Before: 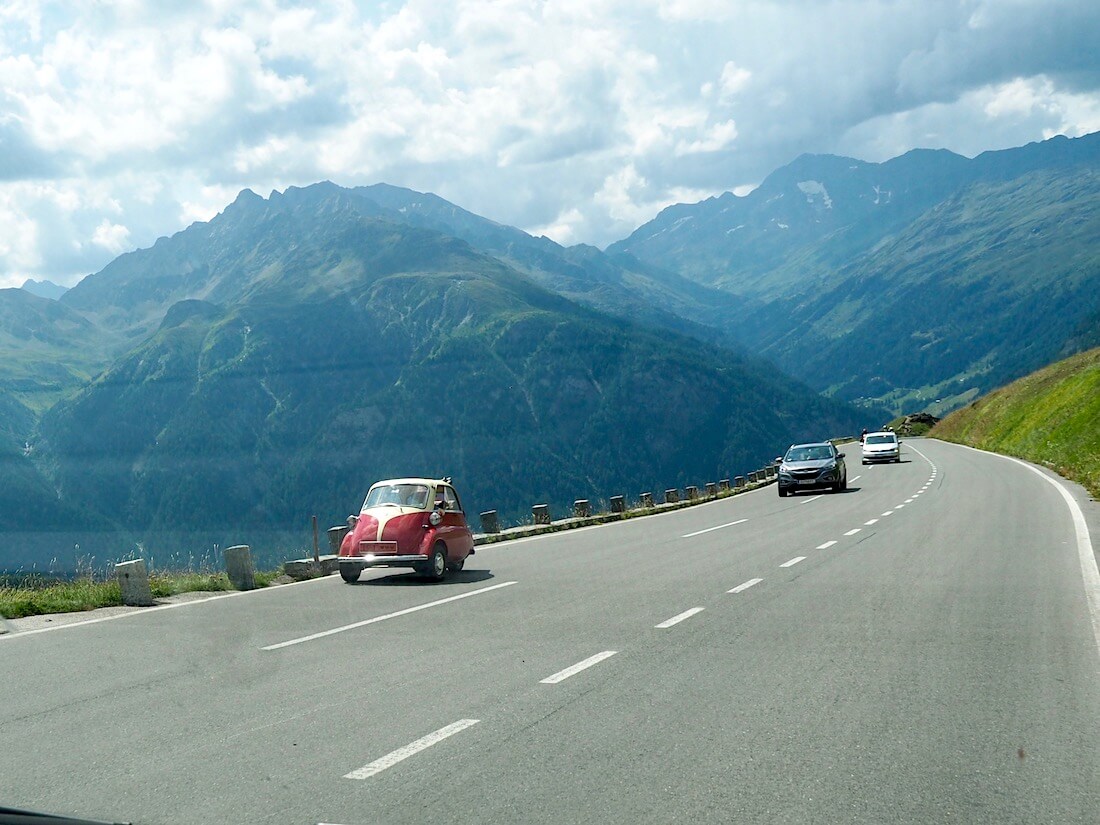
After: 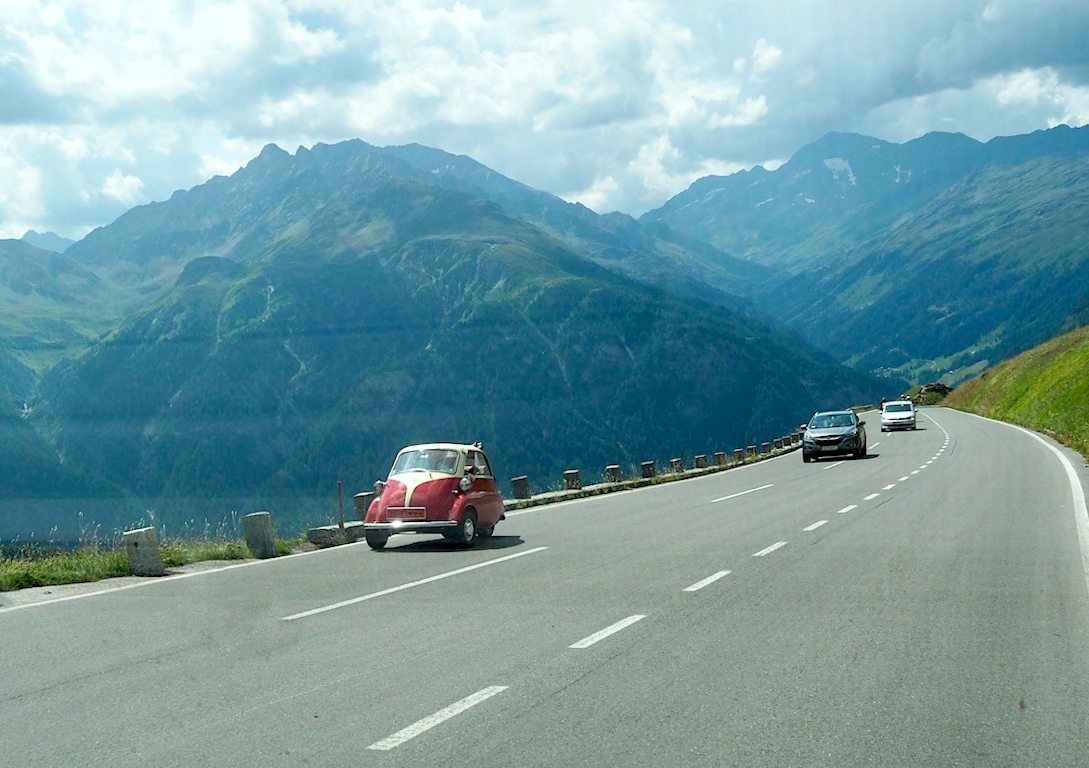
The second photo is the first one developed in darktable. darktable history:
rotate and perspective: rotation 0.679°, lens shift (horizontal) 0.136, crop left 0.009, crop right 0.991, crop top 0.078, crop bottom 0.95
color calibration: illuminant Planckian (black body), x 0.351, y 0.352, temperature 4794.27 K
